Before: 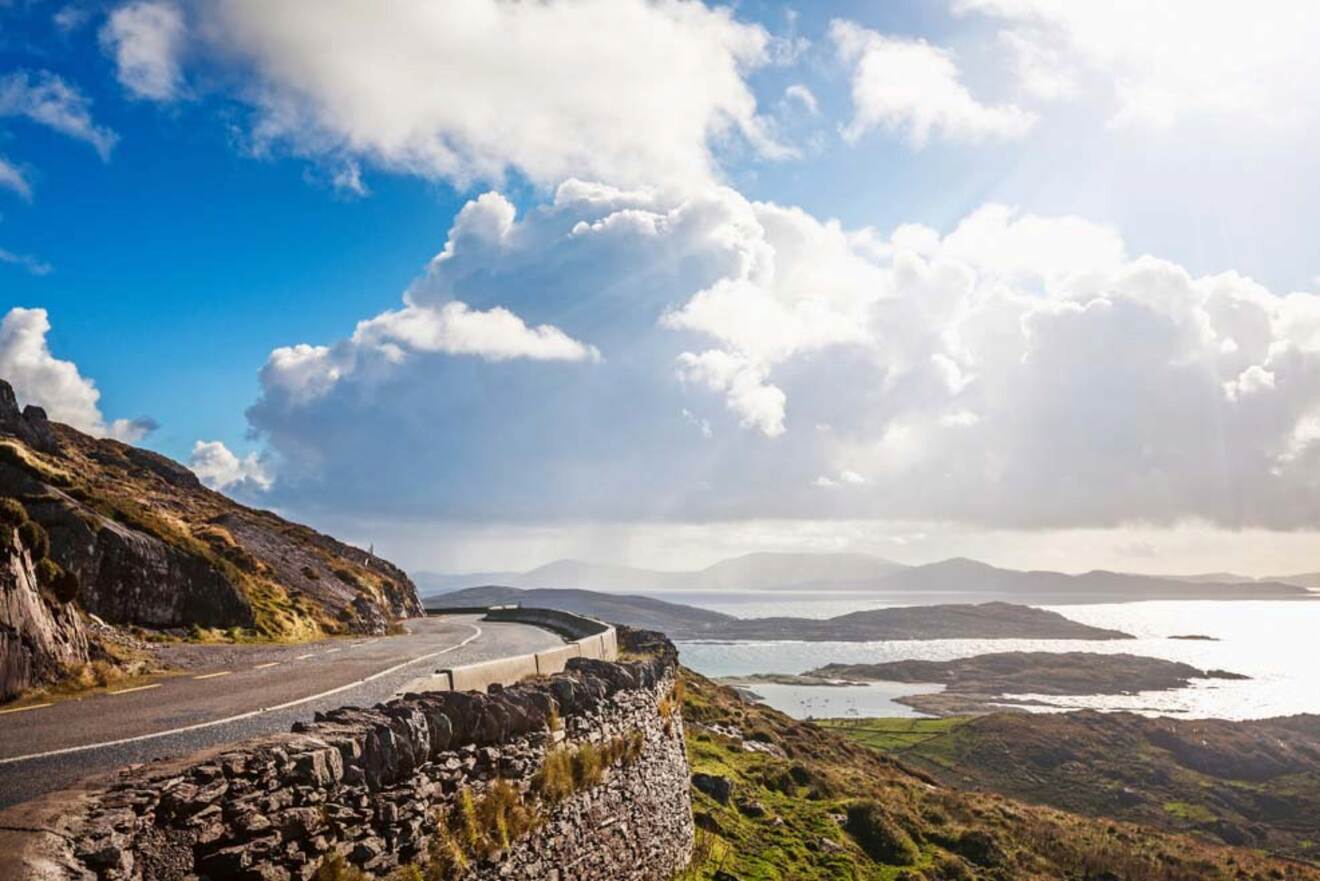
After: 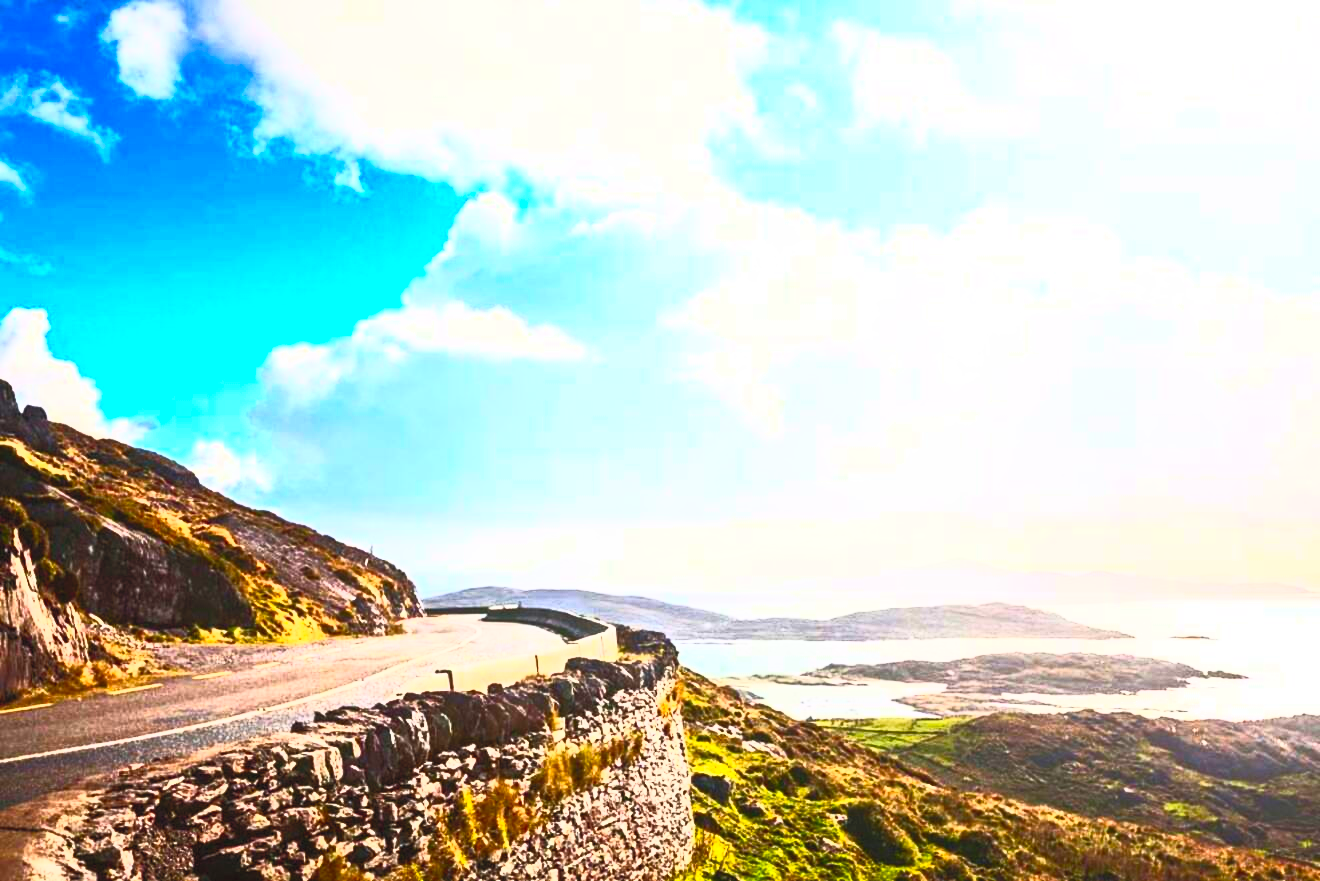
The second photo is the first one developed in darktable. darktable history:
contrast brightness saturation: contrast 0.997, brightness 0.987, saturation 0.988
